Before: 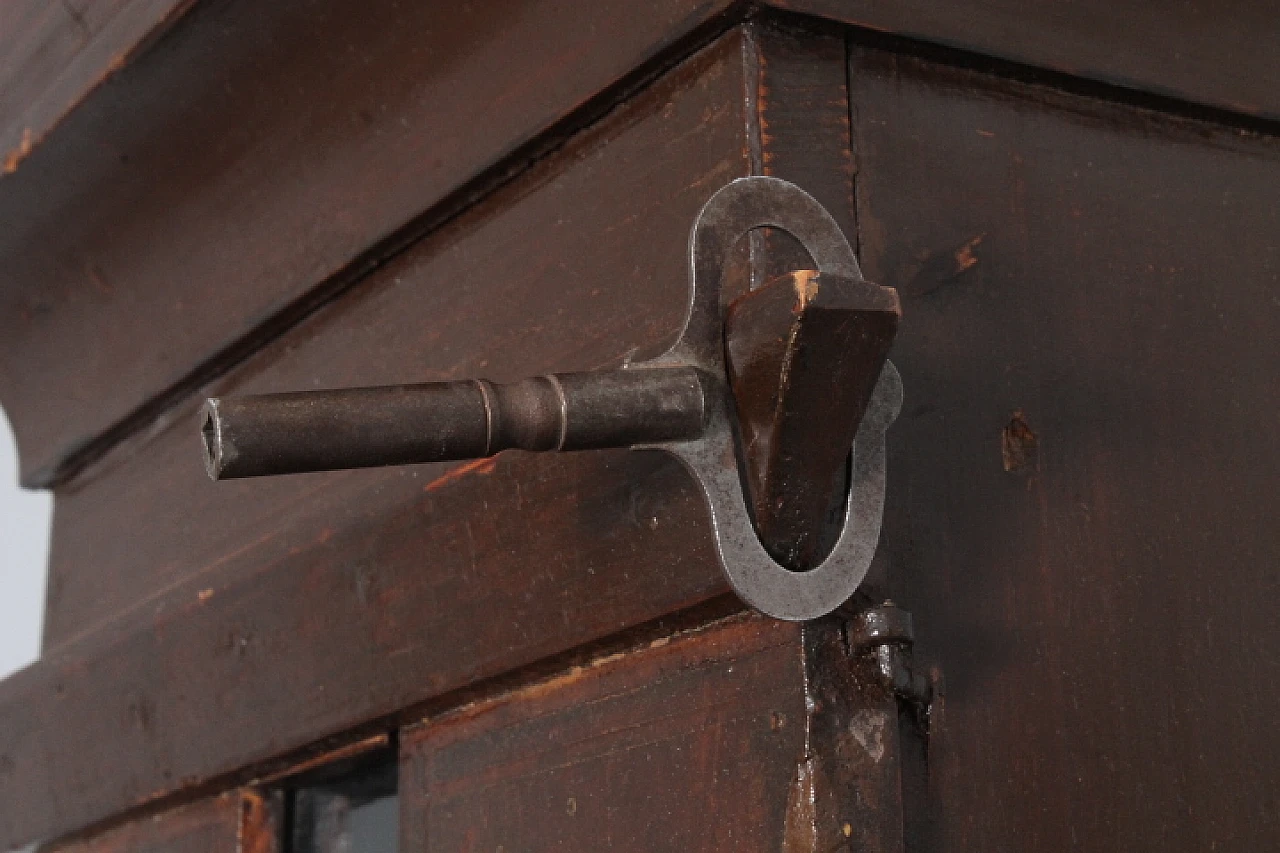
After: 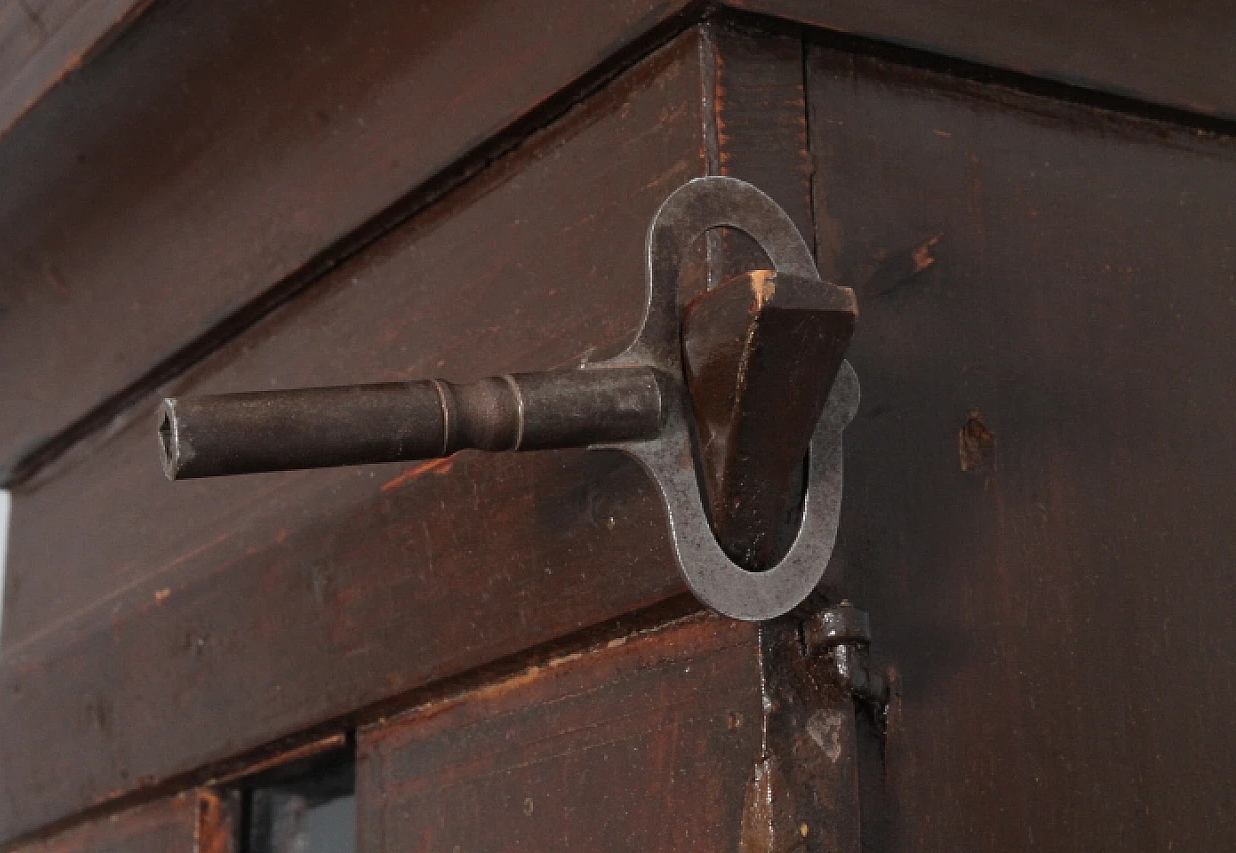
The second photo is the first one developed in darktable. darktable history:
crop and rotate: left 3.413%
